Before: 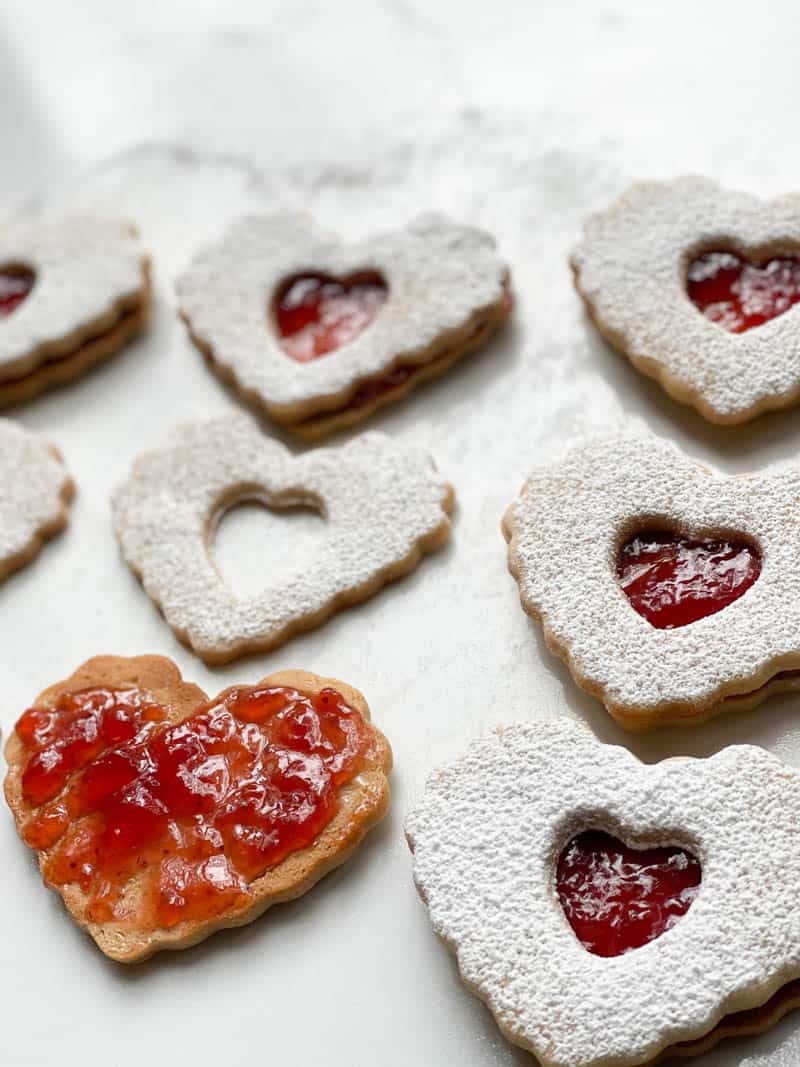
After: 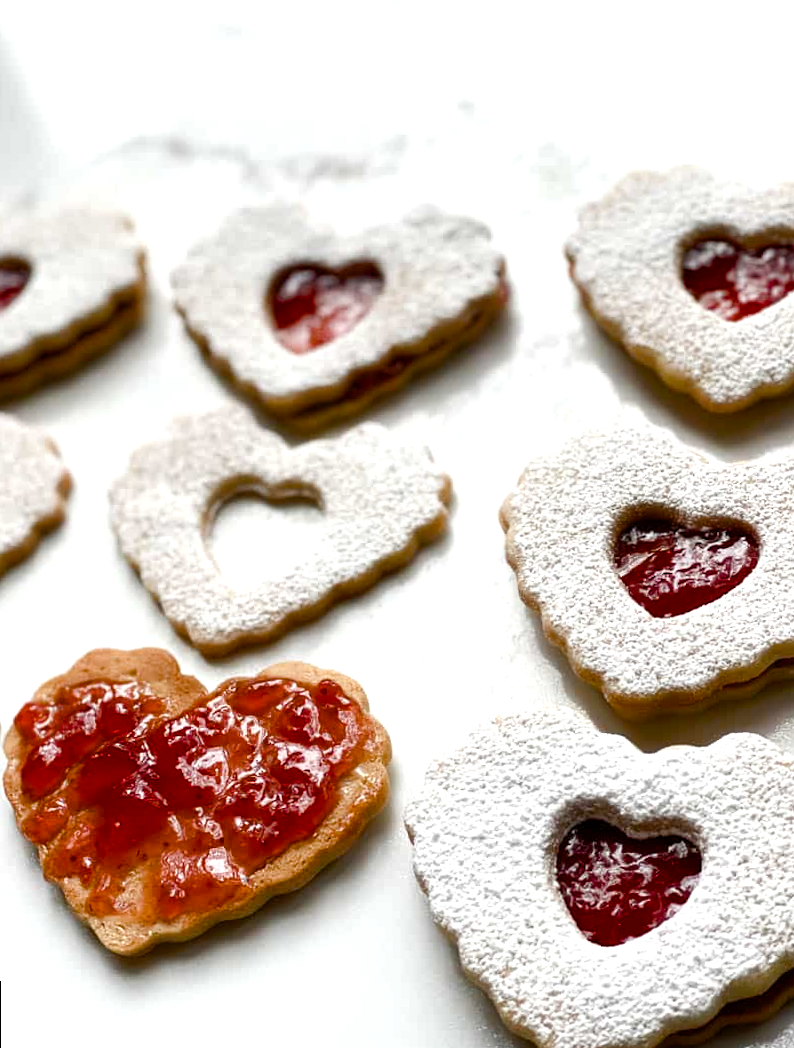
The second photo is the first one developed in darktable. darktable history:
rotate and perspective: rotation -0.45°, automatic cropping original format, crop left 0.008, crop right 0.992, crop top 0.012, crop bottom 0.988
color balance rgb: perceptual saturation grading › highlights -29.58%, perceptual saturation grading › mid-tones 29.47%, perceptual saturation grading › shadows 59.73%, perceptual brilliance grading › global brilliance -17.79%, perceptual brilliance grading › highlights 28.73%, global vibrance 15.44%
